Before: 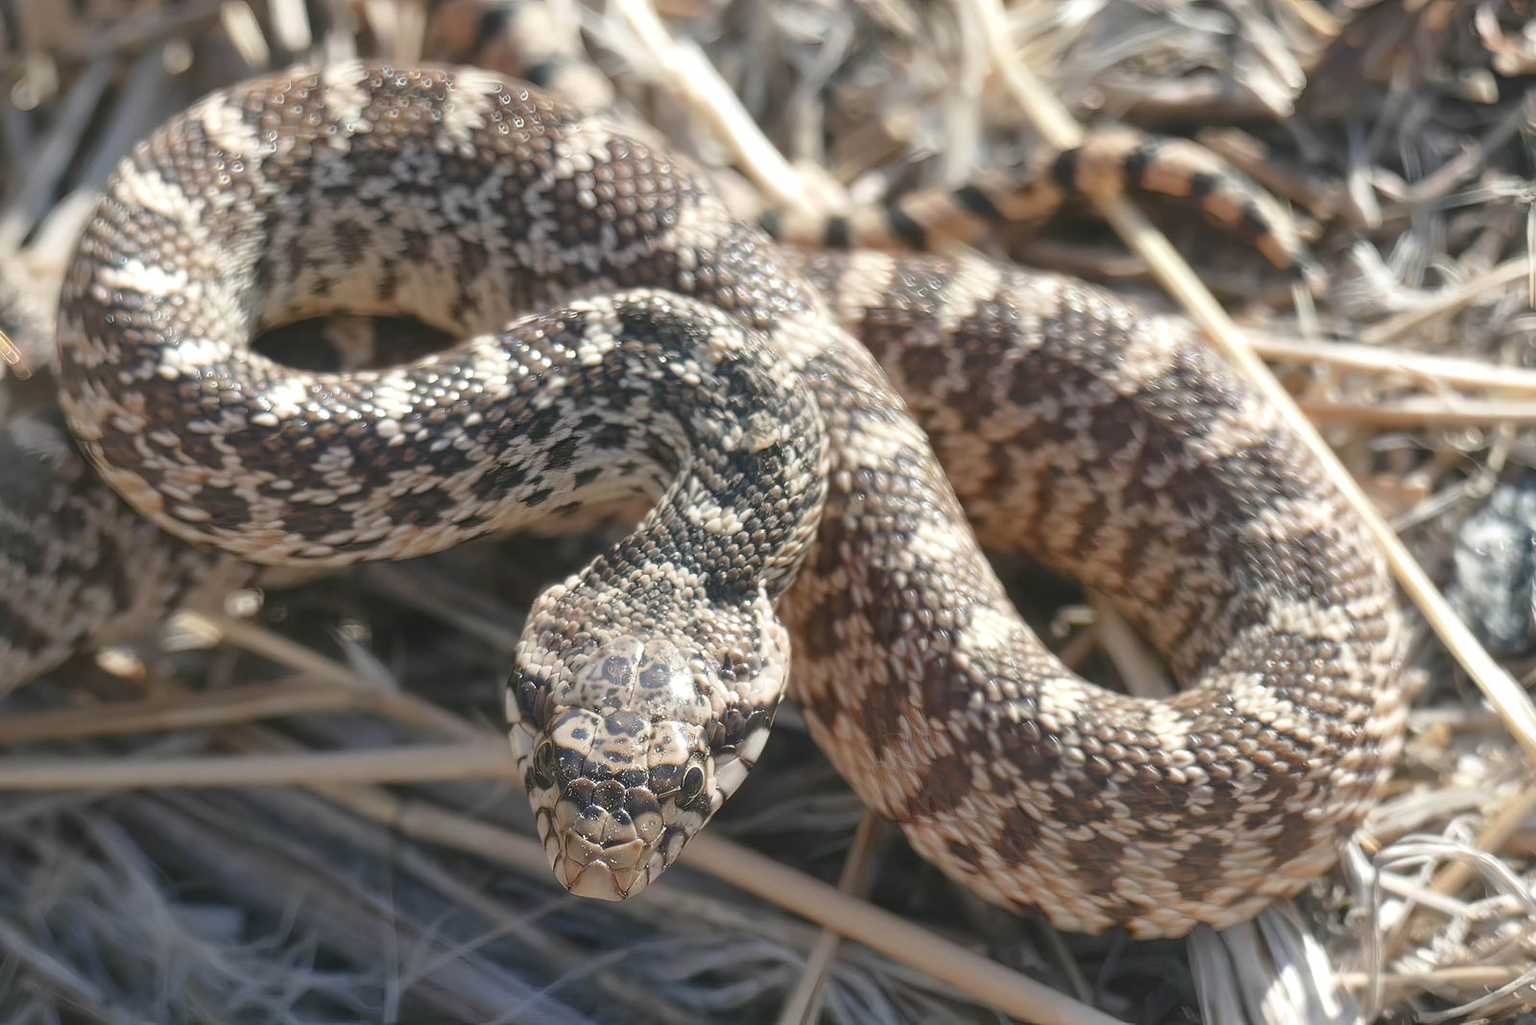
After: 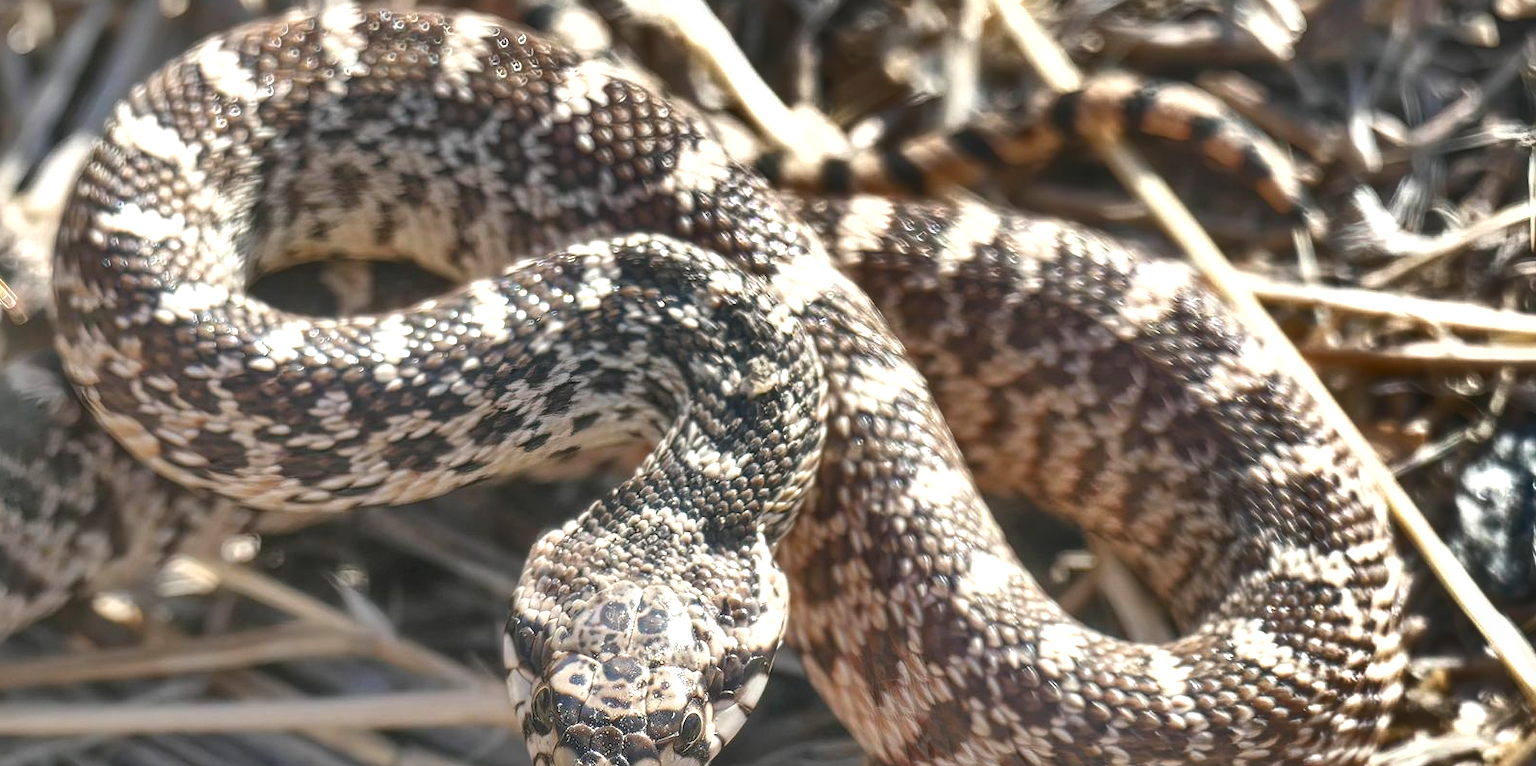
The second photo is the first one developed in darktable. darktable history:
shadows and highlights: radius 122.91, shadows 98.34, white point adjustment -3.09, highlights -98.03, soften with gaussian
crop: left 0.301%, top 5.526%, bottom 19.911%
local contrast: on, module defaults
exposure: black level correction 0, exposure 0.594 EV, compensate highlight preservation false
